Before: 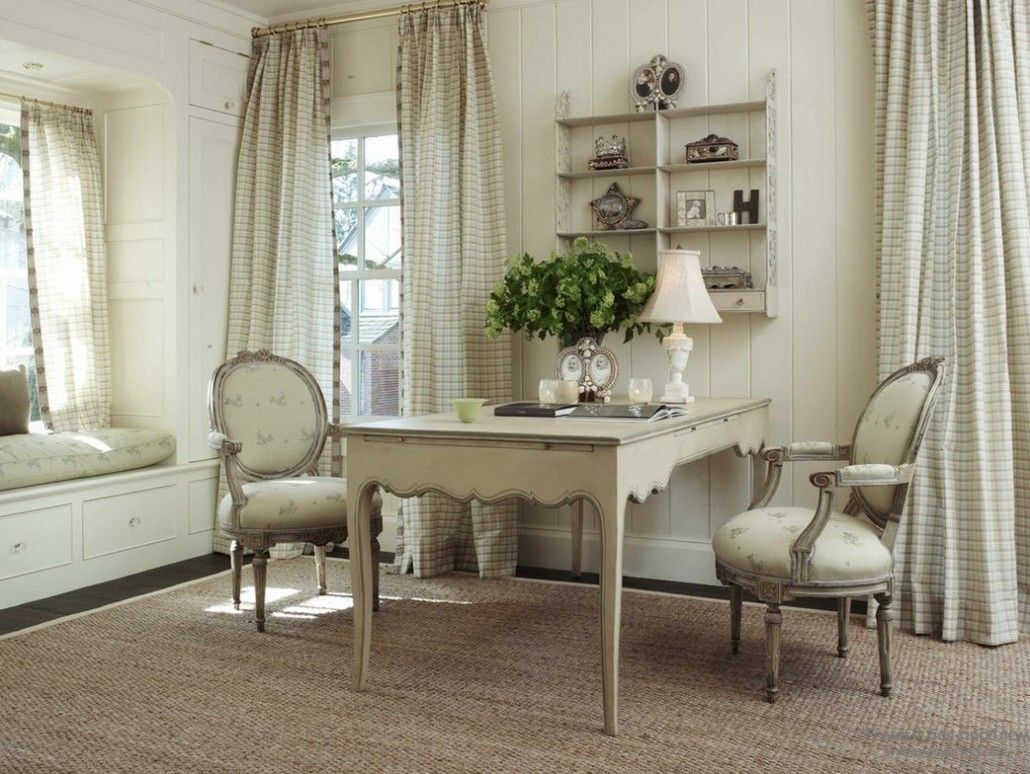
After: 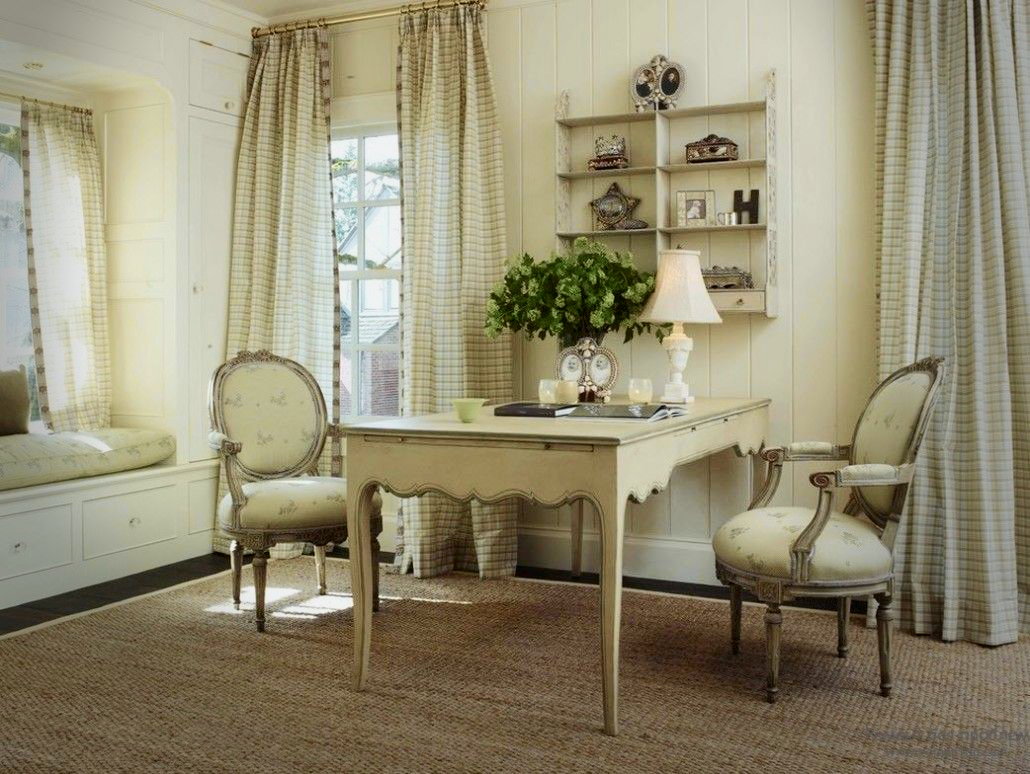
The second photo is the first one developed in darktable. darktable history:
tone curve: curves: ch0 [(0, 0) (0.058, 0.027) (0.214, 0.183) (0.304, 0.288) (0.522, 0.549) (0.658, 0.7) (0.741, 0.775) (0.844, 0.866) (0.986, 0.957)]; ch1 [(0, 0) (0.172, 0.123) (0.312, 0.296) (0.437, 0.429) (0.471, 0.469) (0.502, 0.5) (0.513, 0.515) (0.572, 0.603) (0.617, 0.653) (0.68, 0.724) (0.889, 0.924) (1, 1)]; ch2 [(0, 0) (0.411, 0.424) (0.489, 0.49) (0.502, 0.5) (0.517, 0.519) (0.549, 0.578) (0.604, 0.628) (0.693, 0.686) (1, 1)], color space Lab, independent channels, preserve colors none
exposure: exposure -0.048 EV, compensate highlight preservation false
vignetting: fall-off start 68.33%, fall-off radius 30%, saturation 0.042, center (-0.066, -0.311), width/height ratio 0.992, shape 0.85, dithering 8-bit output
